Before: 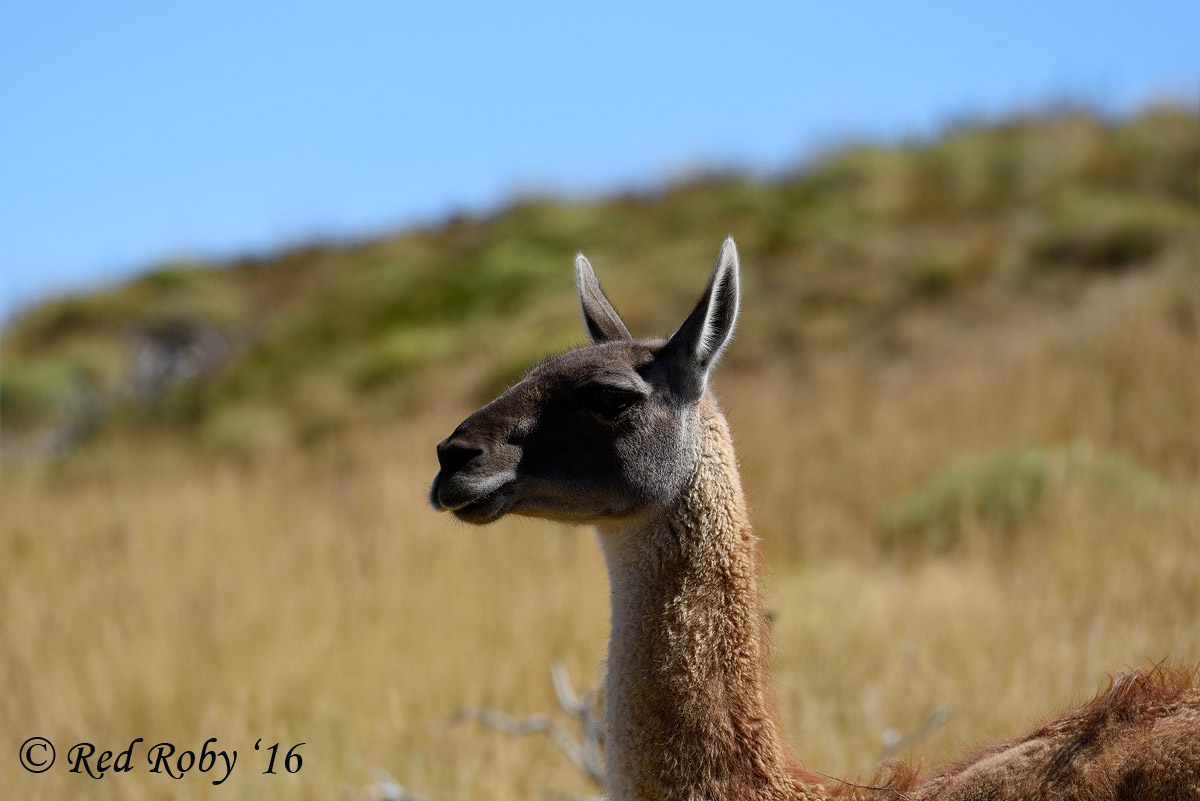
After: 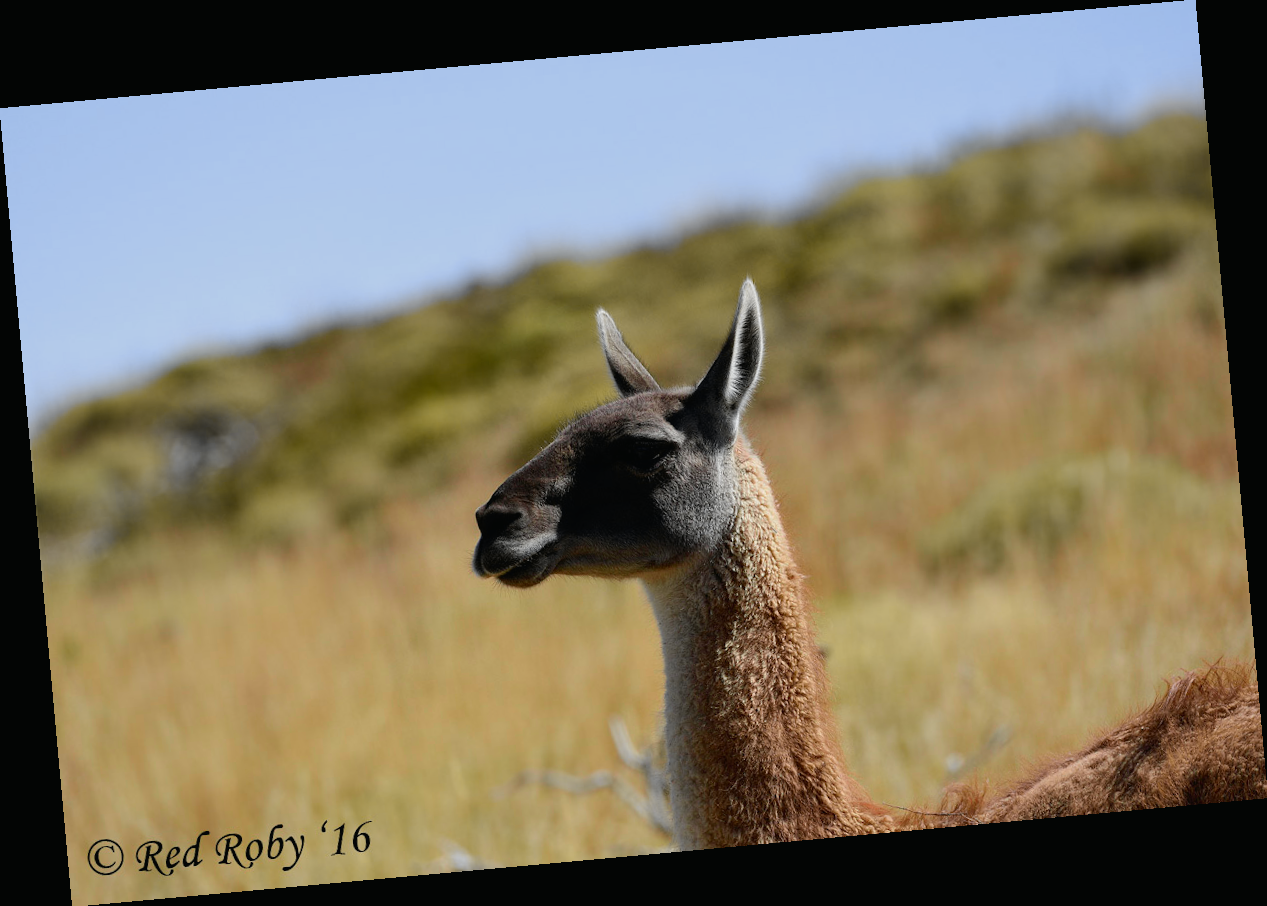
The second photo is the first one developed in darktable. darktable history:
tone curve: curves: ch0 [(0, 0.012) (0.036, 0.035) (0.274, 0.288) (0.504, 0.536) (0.844, 0.84) (1, 0.983)]; ch1 [(0, 0) (0.389, 0.403) (0.462, 0.486) (0.499, 0.498) (0.511, 0.502) (0.536, 0.547) (0.579, 0.578) (0.626, 0.645) (0.749, 0.781) (1, 1)]; ch2 [(0, 0) (0.457, 0.486) (0.5, 0.5) (0.557, 0.561) (0.614, 0.622) (0.704, 0.732) (1, 1)], color space Lab, independent channels, preserve colors none
rotate and perspective: rotation -5.2°, automatic cropping off
